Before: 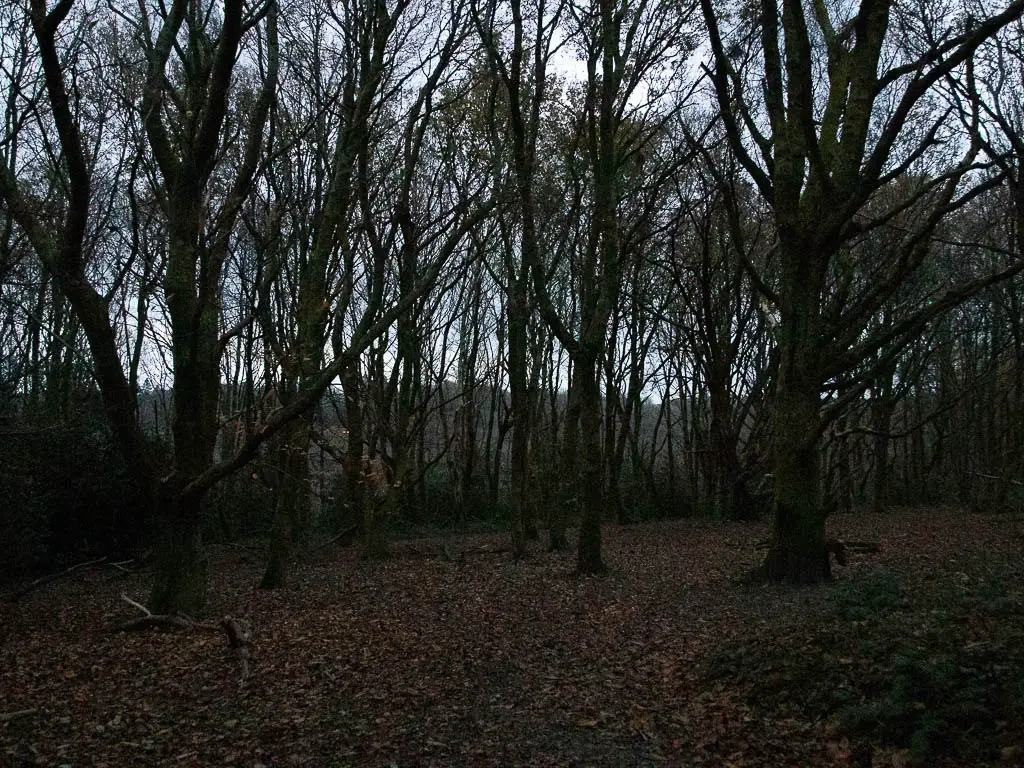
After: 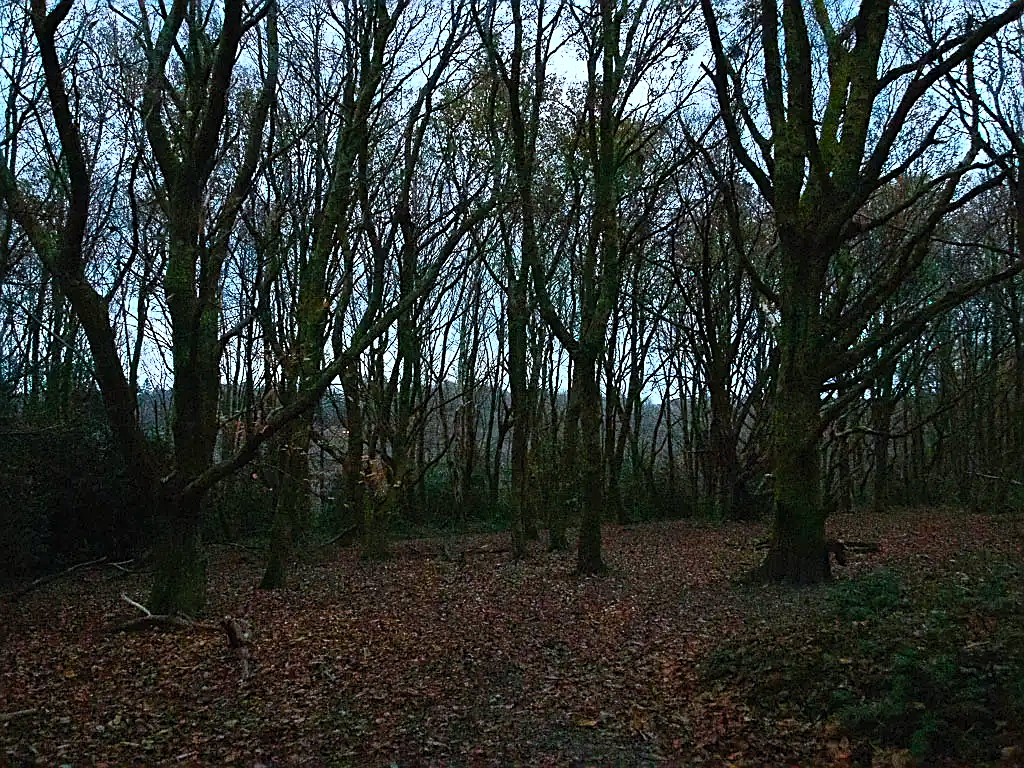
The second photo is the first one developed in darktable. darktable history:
contrast brightness saturation: contrast 0.204, brightness 0.2, saturation 0.796
color balance rgb: power › hue 315.08°, perceptual saturation grading › global saturation 0.443%, global vibrance 4.714%, contrast 2.852%
color correction: highlights a* -4.05, highlights b* -11.02
sharpen: on, module defaults
